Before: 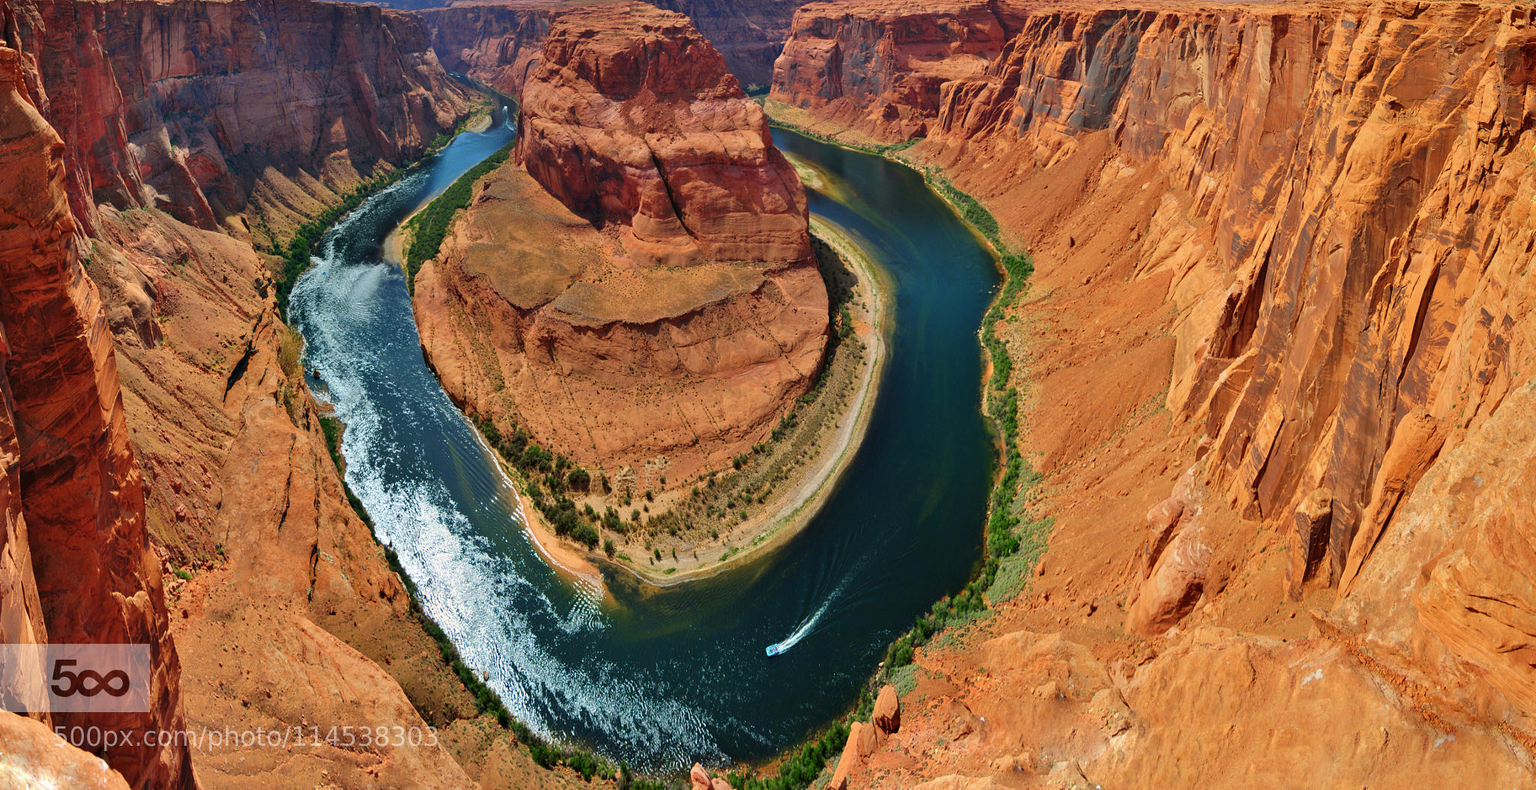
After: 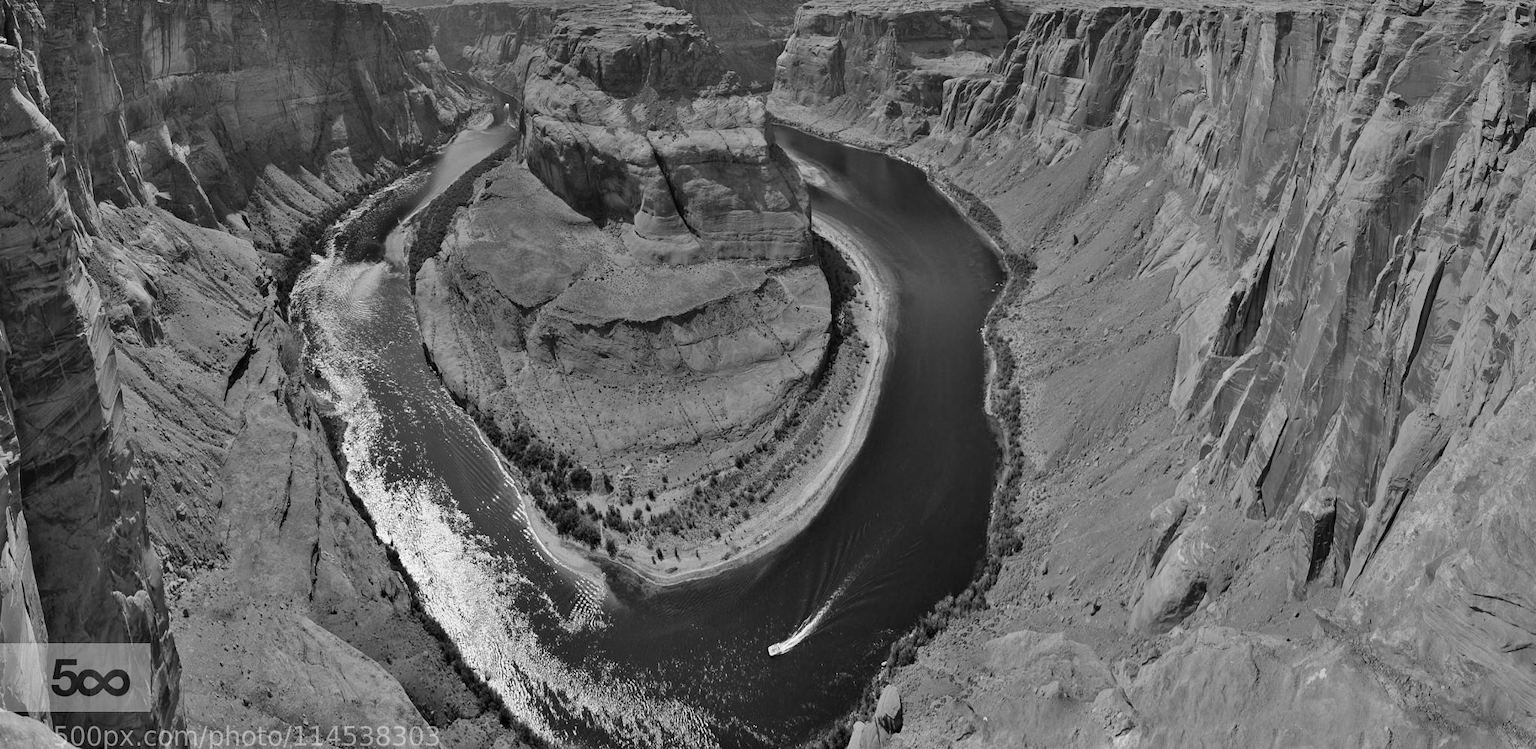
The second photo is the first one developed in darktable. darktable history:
shadows and highlights: highlights color adjustment 0%, low approximation 0.01, soften with gaussian
color calibration: output gray [0.18, 0.41, 0.41, 0], gray › normalize channels true, illuminant same as pipeline (D50), adaptation XYZ, x 0.346, y 0.359, gamut compression 0
crop: top 0.448%, right 0.264%, bottom 5.045%
